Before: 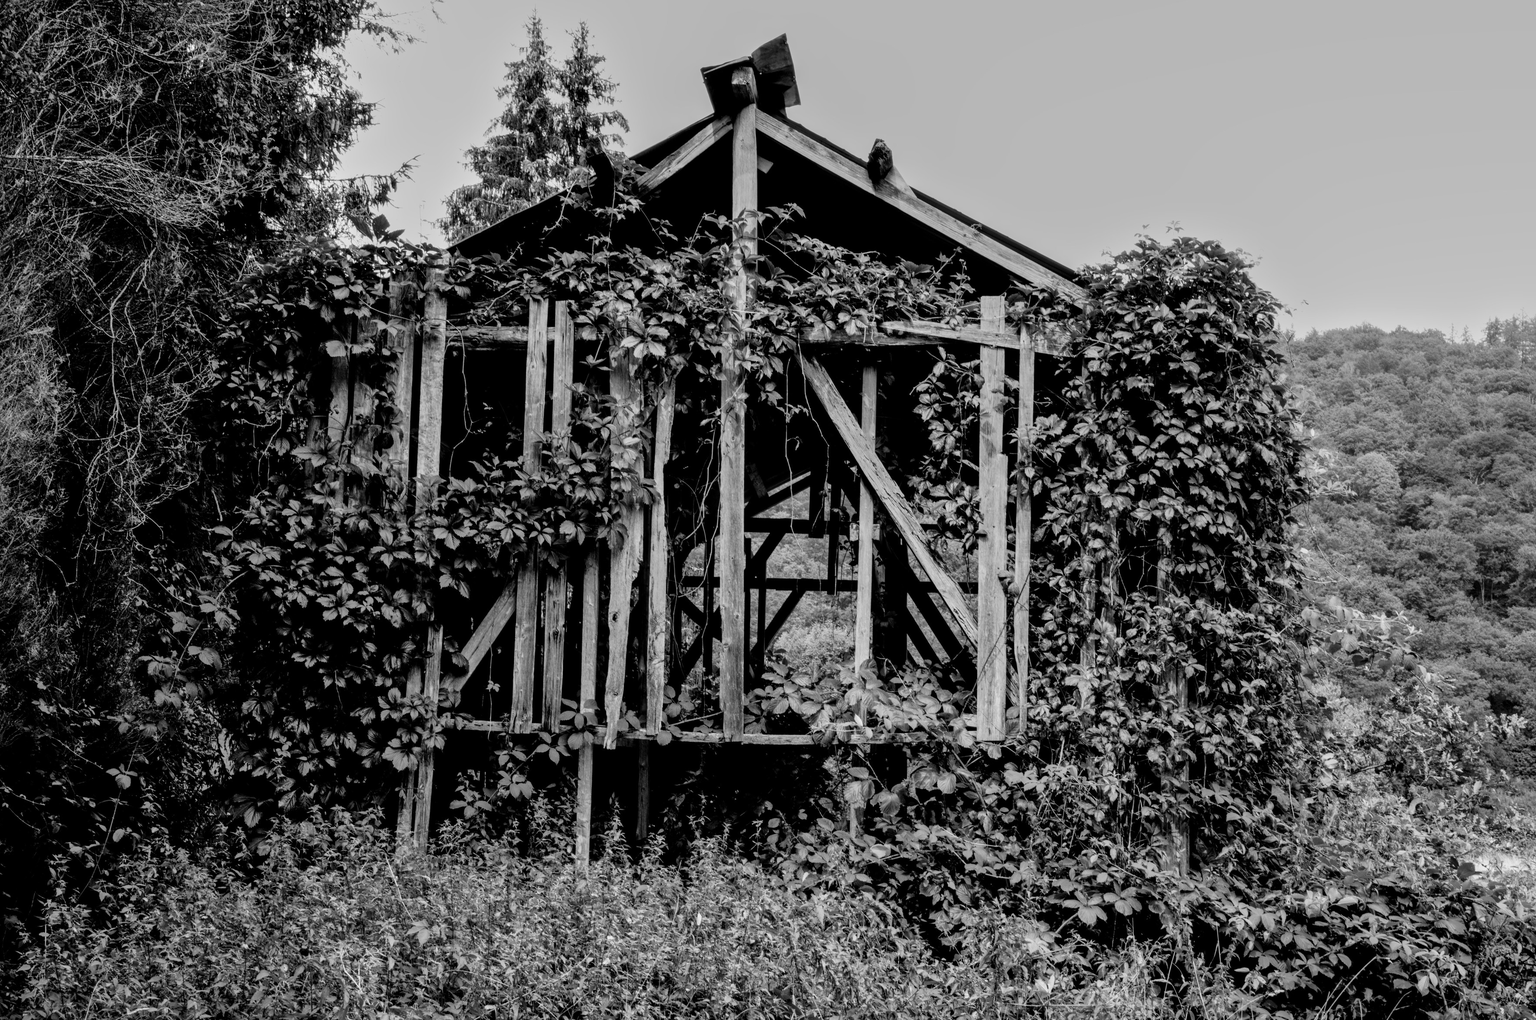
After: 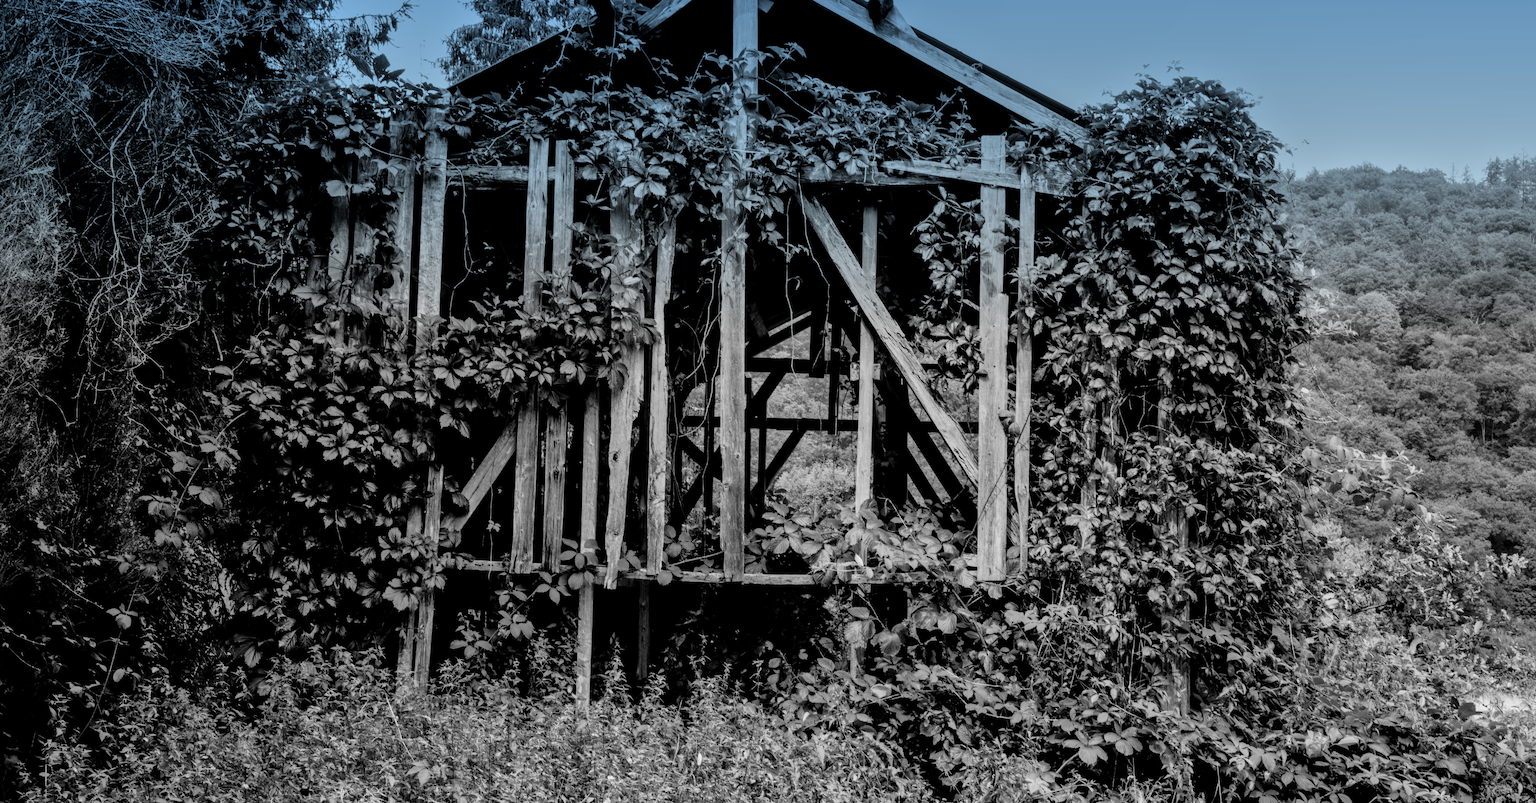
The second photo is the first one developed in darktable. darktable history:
crop and rotate: top 15.774%, bottom 5.506%
graduated density: density 2.02 EV, hardness 44%, rotation 0.374°, offset 8.21, hue 208.8°, saturation 97%
